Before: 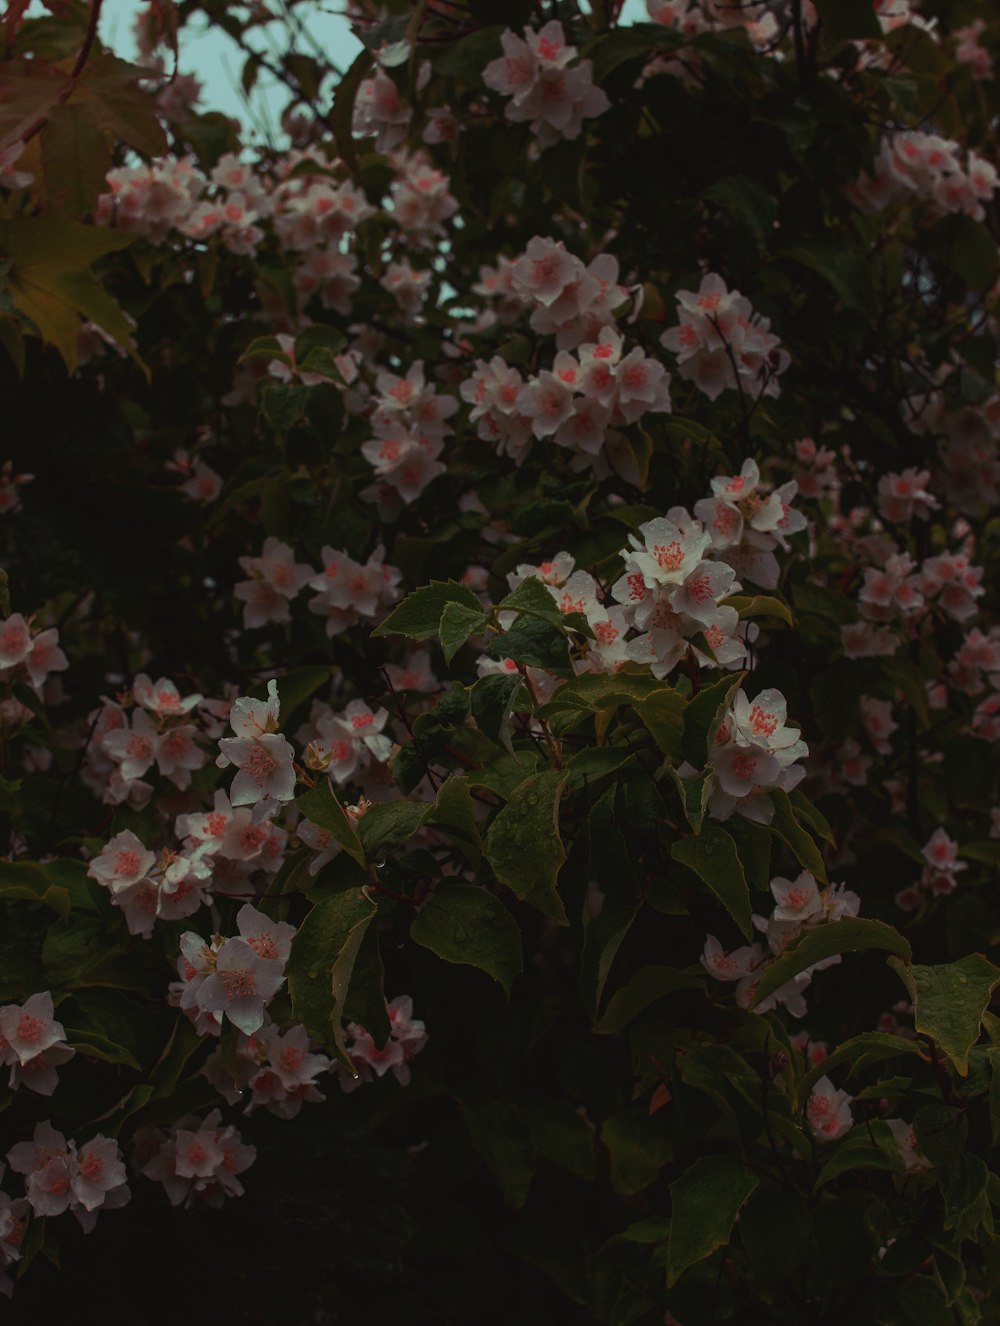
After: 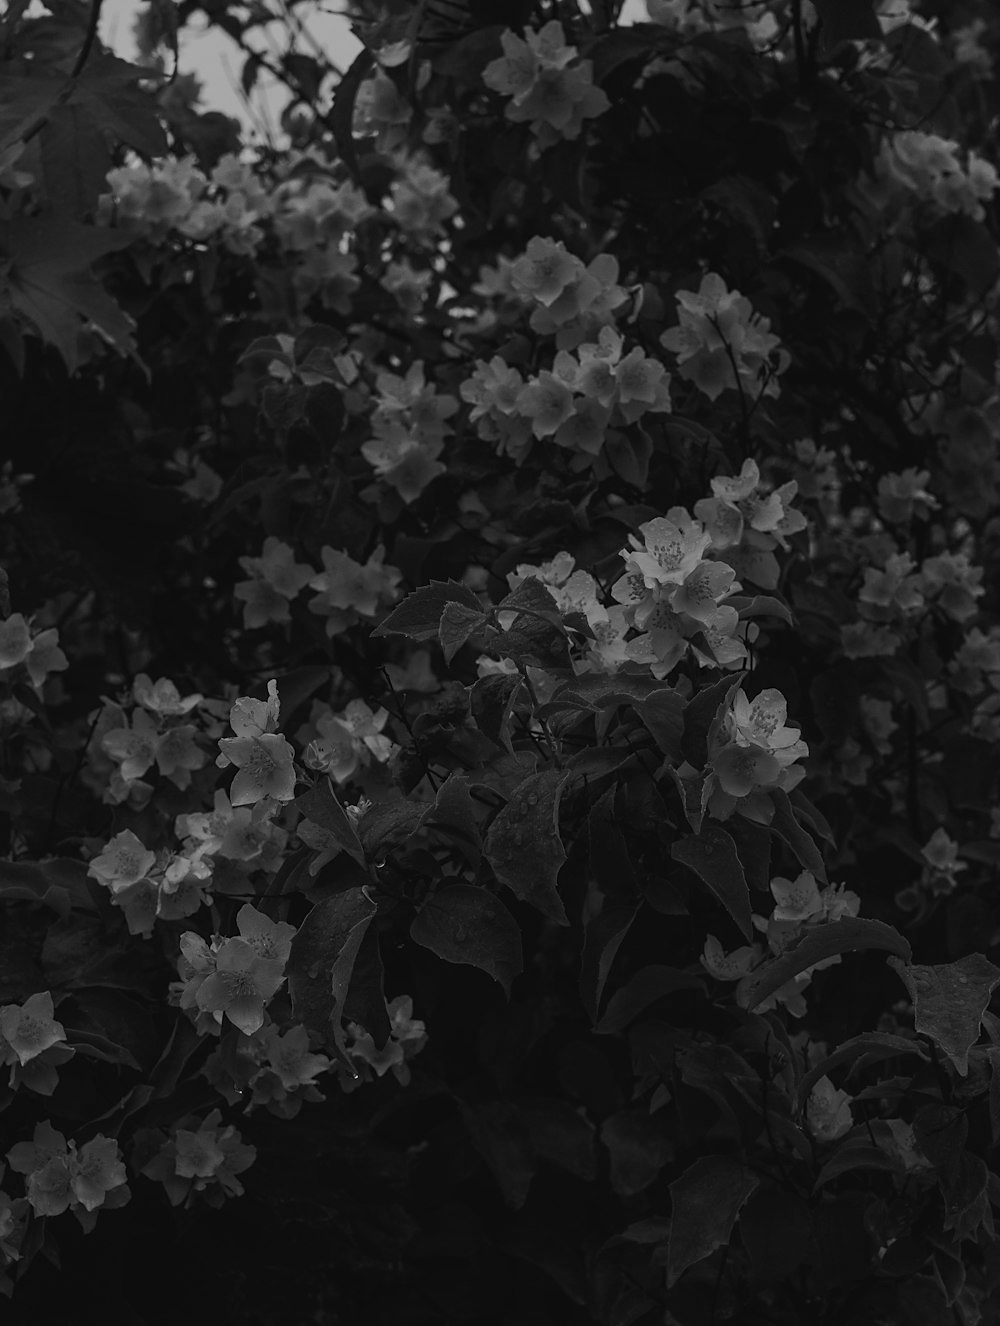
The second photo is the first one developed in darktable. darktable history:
white balance: emerald 1
sharpen: radius 1.559, amount 0.373, threshold 1.271
monochrome: a 73.58, b 64.21
exposure: exposure -0.021 EV, compensate highlight preservation false
